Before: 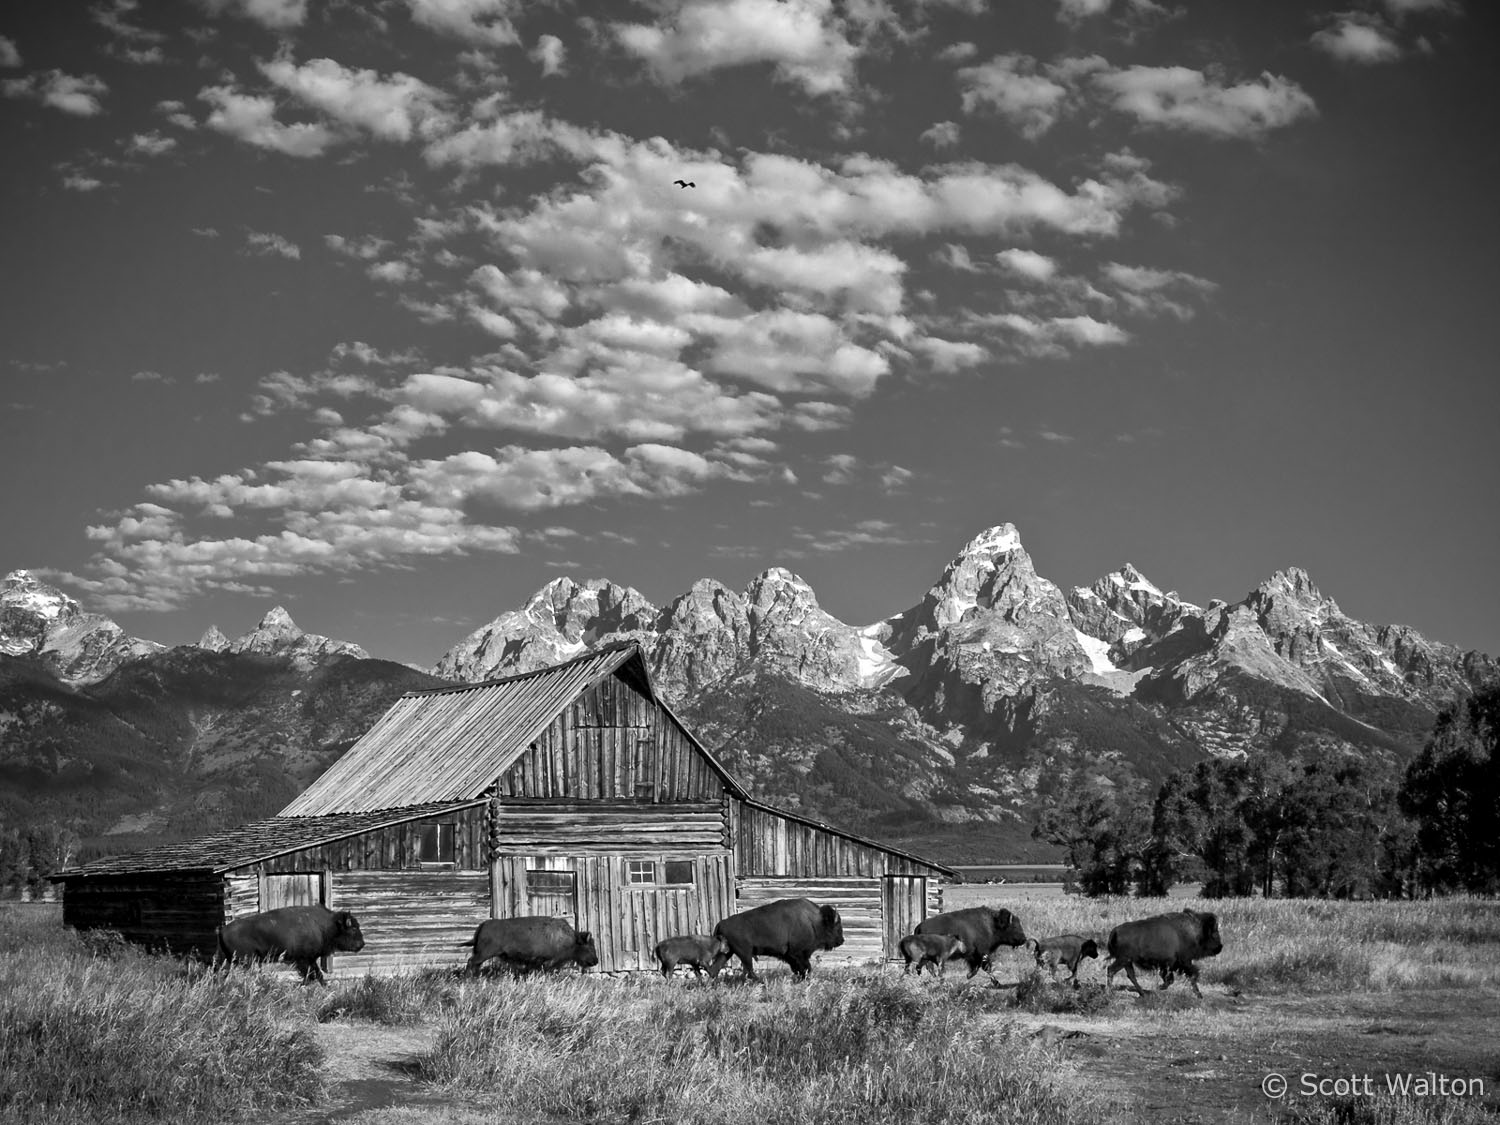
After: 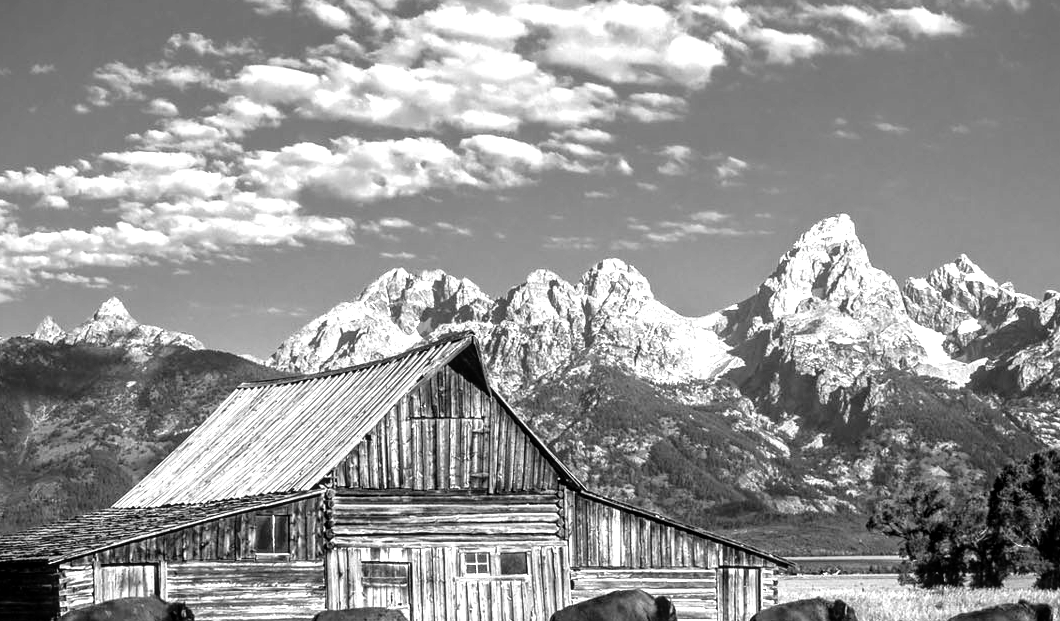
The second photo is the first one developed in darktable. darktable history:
crop: left 11.034%, top 27.548%, right 18.284%, bottom 17.204%
tone equalizer: -8 EV -1.1 EV, -7 EV -0.982 EV, -6 EV -0.838 EV, -5 EV -0.568 EV, -3 EV 0.609 EV, -2 EV 0.878 EV, -1 EV 1.01 EV, +0 EV 1.05 EV
local contrast: on, module defaults
